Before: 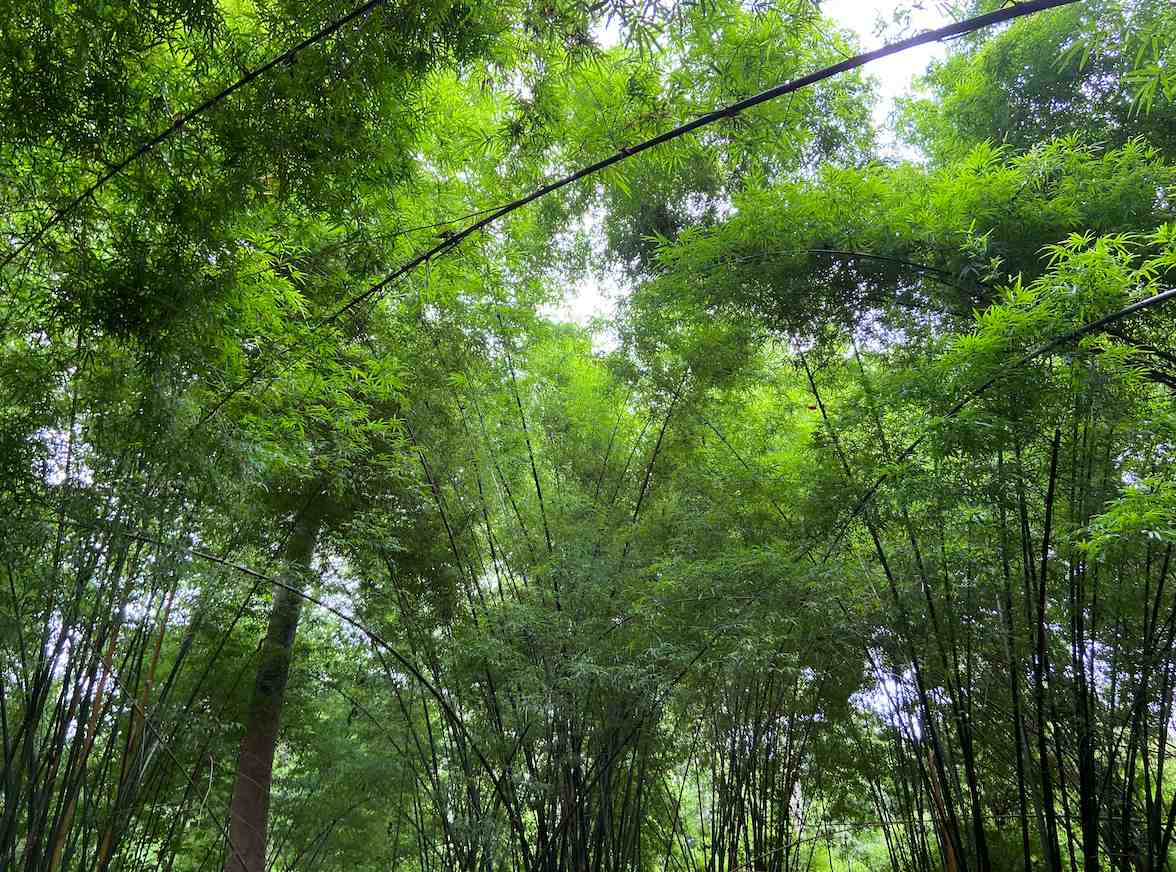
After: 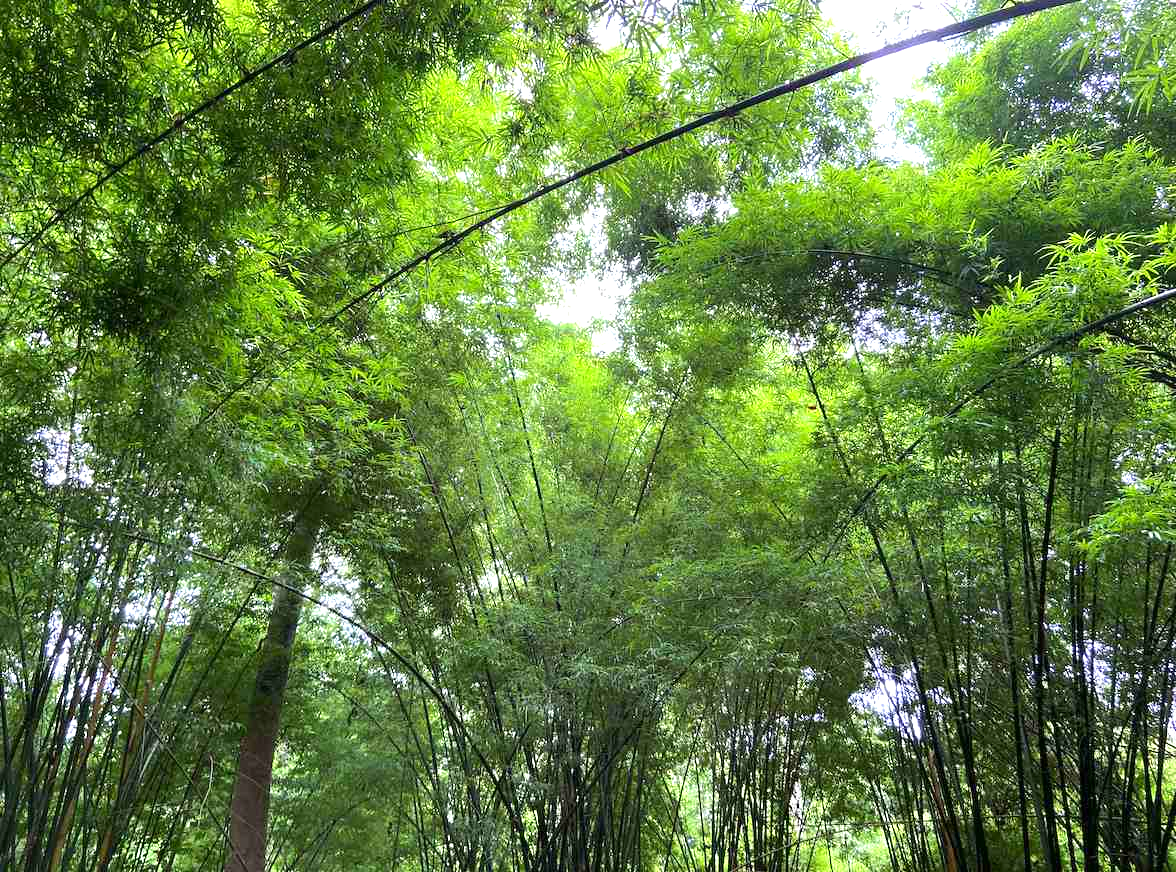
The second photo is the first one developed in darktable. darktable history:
exposure: exposure 0.639 EV, compensate highlight preservation false
